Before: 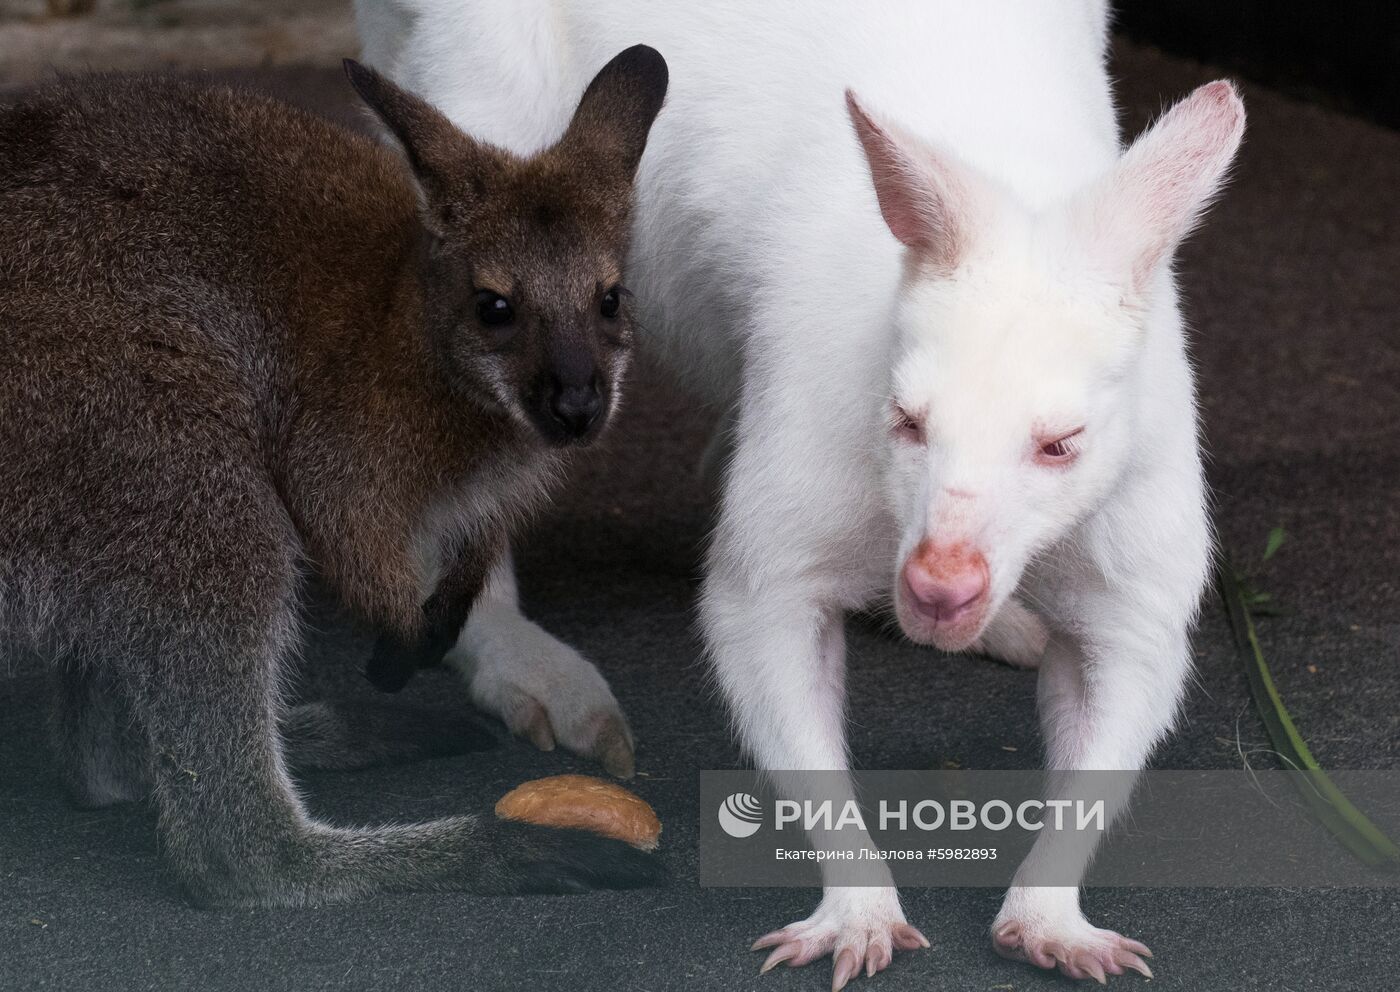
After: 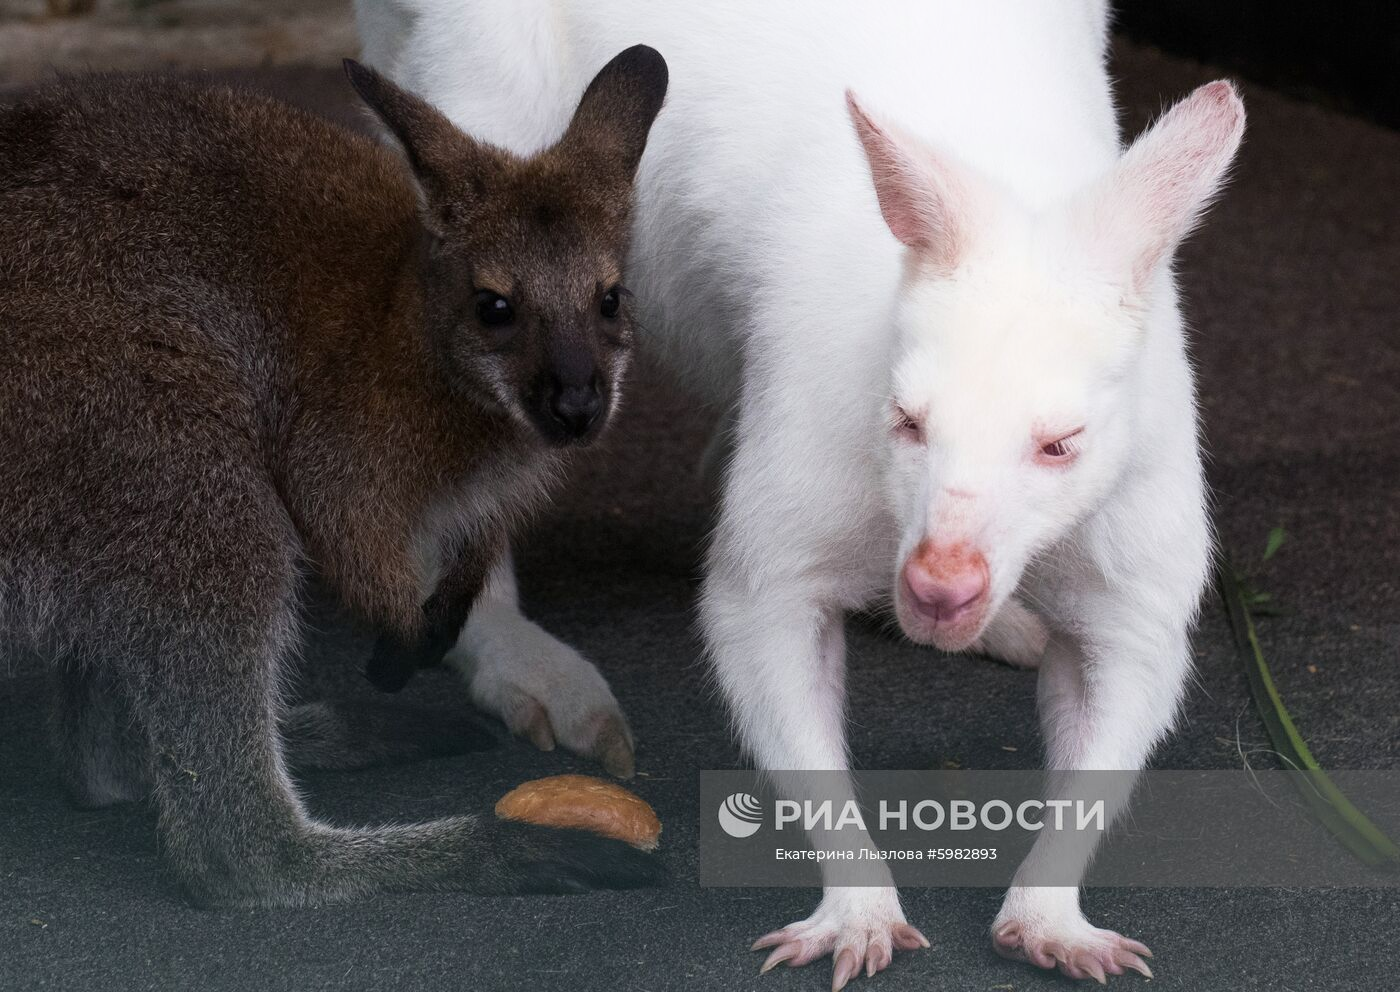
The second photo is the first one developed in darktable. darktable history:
shadows and highlights: shadows -22.99, highlights 46.46, soften with gaussian
